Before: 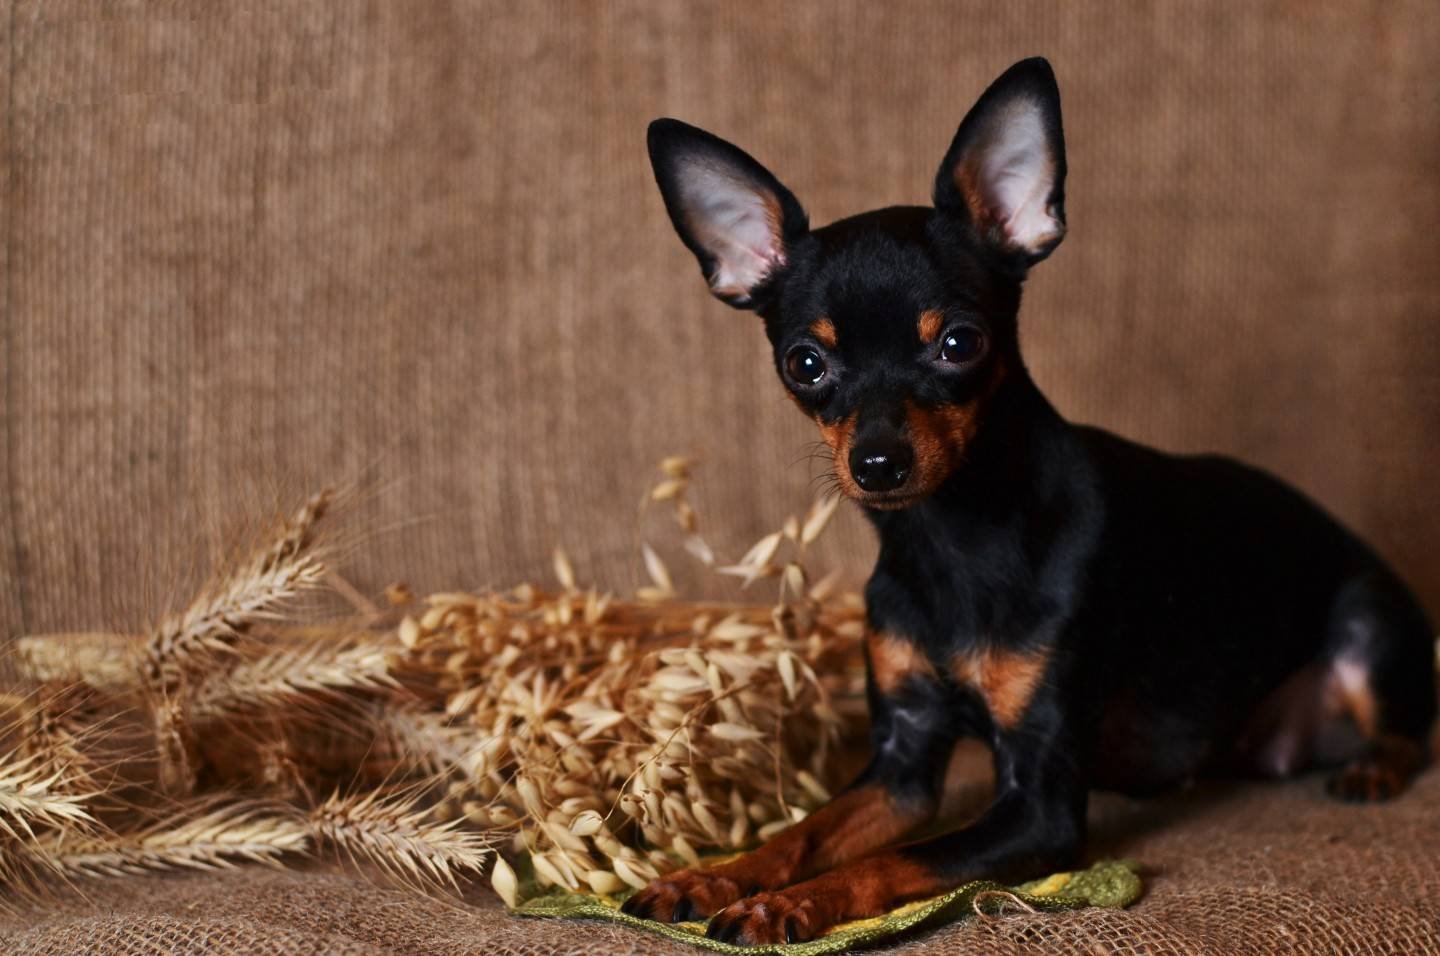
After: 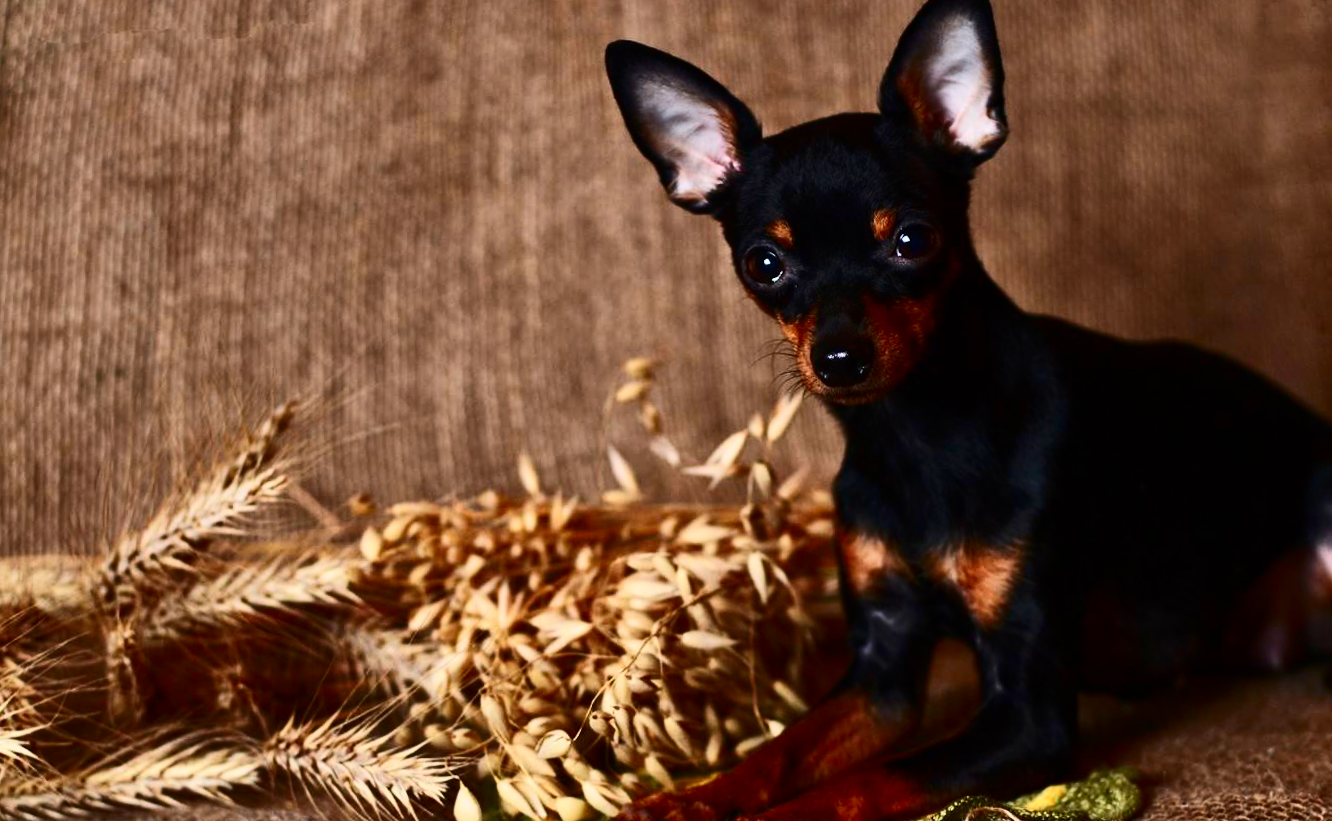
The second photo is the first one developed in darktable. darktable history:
crop and rotate: top 5.609%, bottom 5.609%
contrast brightness saturation: contrast 0.4, brightness 0.05, saturation 0.25
rotate and perspective: rotation -1.68°, lens shift (vertical) -0.146, crop left 0.049, crop right 0.912, crop top 0.032, crop bottom 0.96
